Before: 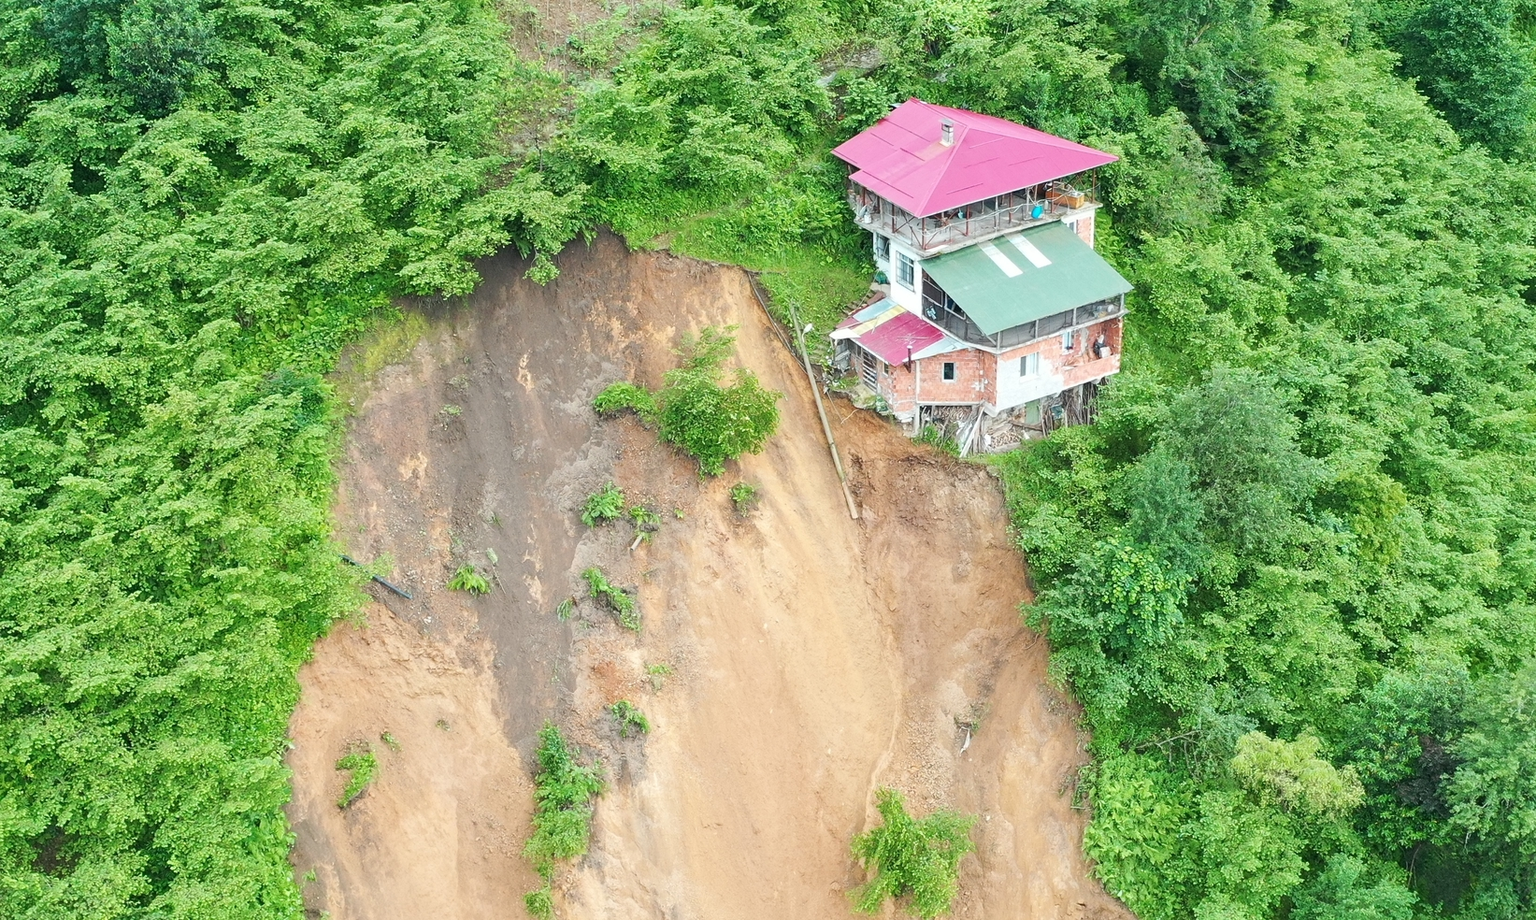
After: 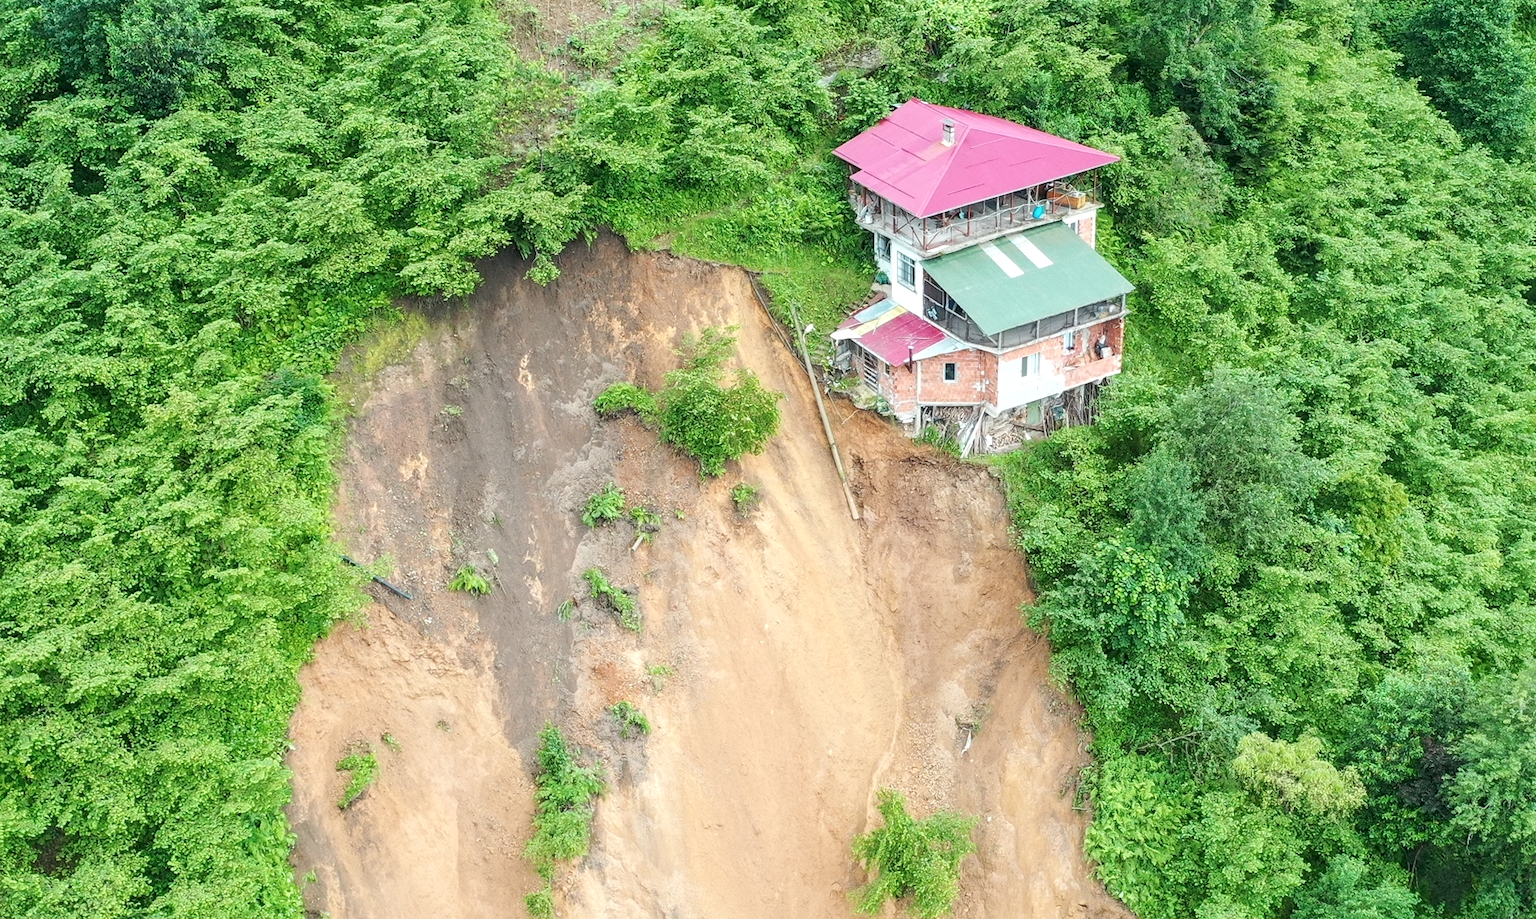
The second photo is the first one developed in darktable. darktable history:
crop: top 0.05%, bottom 0.098%
shadows and highlights: shadows -70, highlights 35, soften with gaussian
local contrast: on, module defaults
